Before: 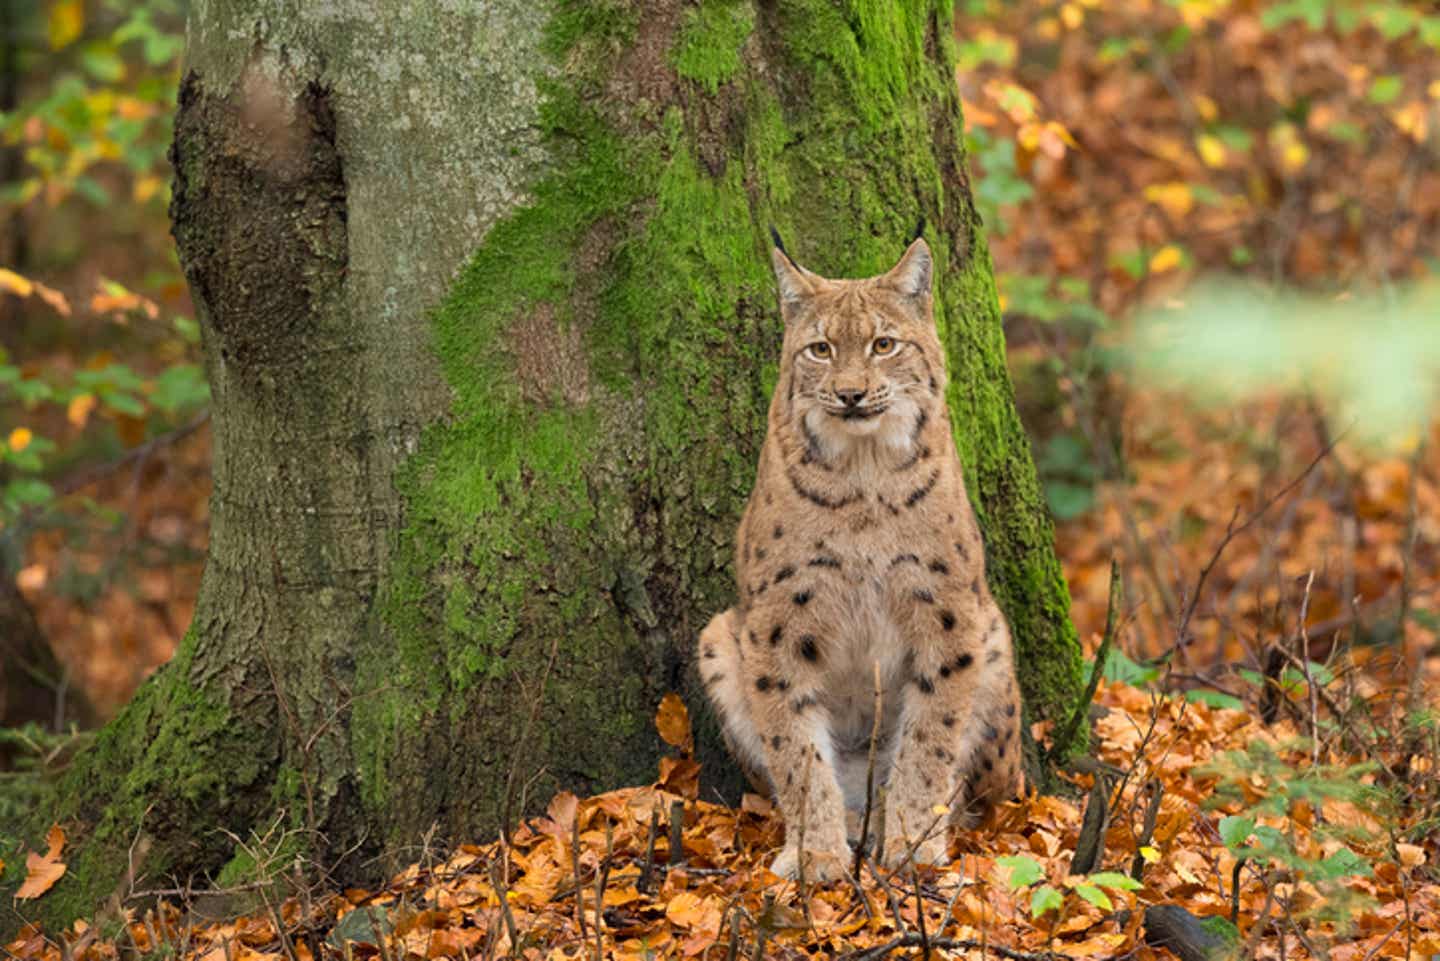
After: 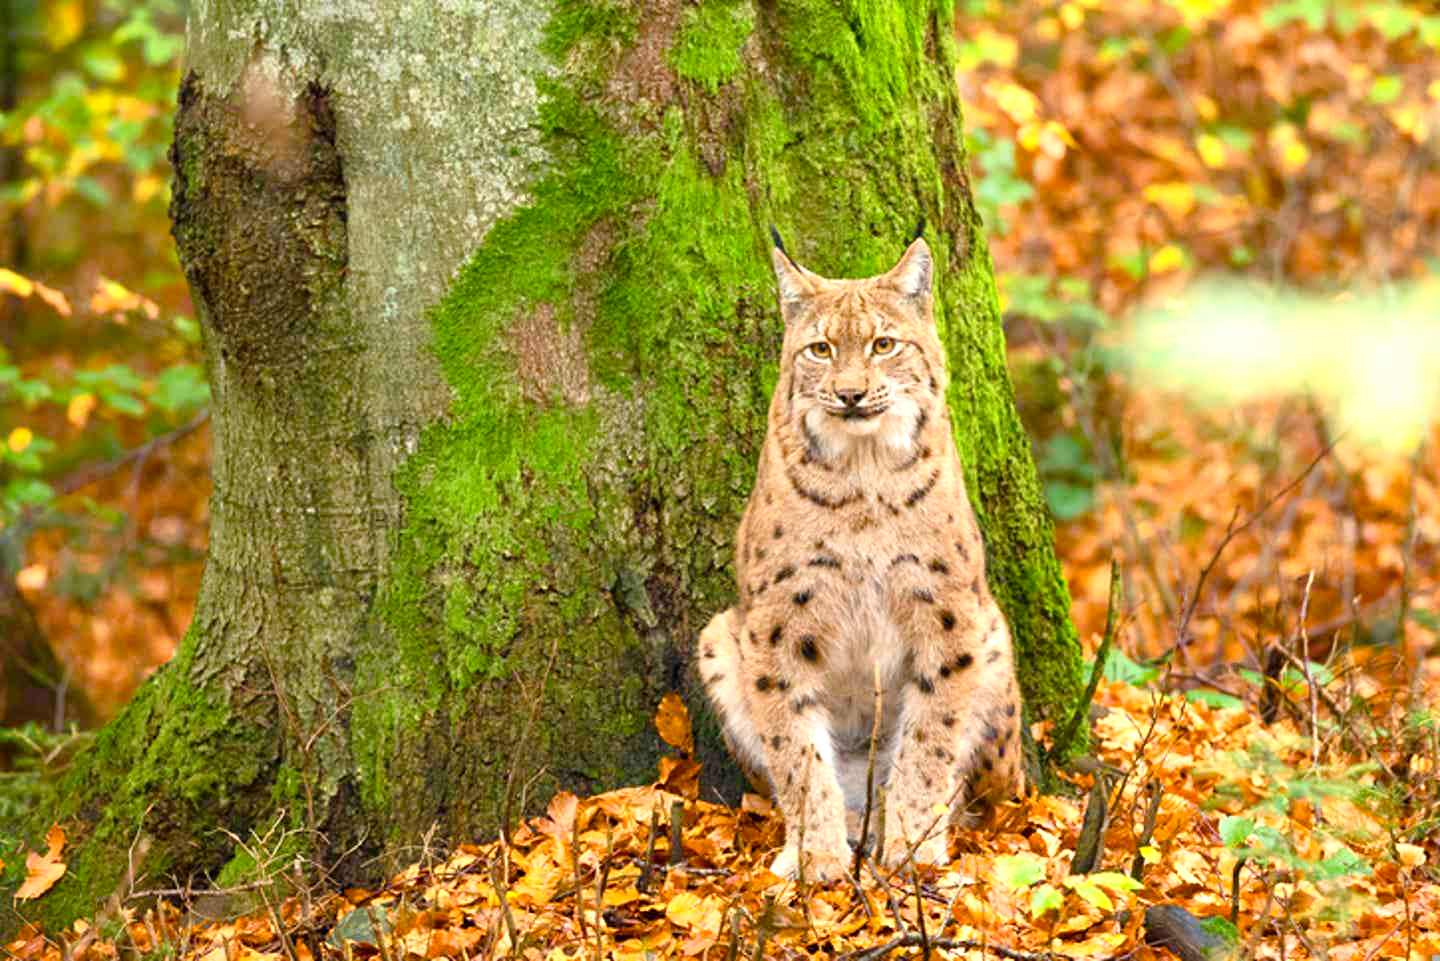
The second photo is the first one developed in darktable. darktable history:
color balance rgb: global offset › hue 171.38°, linear chroma grading › shadows 16.543%, perceptual saturation grading › global saturation 34.634%, perceptual saturation grading › highlights -29.987%, perceptual saturation grading › shadows 35.085%
tone curve: curves: ch0 [(0, 0) (0.003, 0.003) (0.011, 0.011) (0.025, 0.026) (0.044, 0.046) (0.069, 0.071) (0.1, 0.103) (0.136, 0.14) (0.177, 0.183) (0.224, 0.231) (0.277, 0.286) (0.335, 0.346) (0.399, 0.412) (0.468, 0.483) (0.543, 0.56) (0.623, 0.643) (0.709, 0.732) (0.801, 0.826) (0.898, 0.917) (1, 1)], color space Lab, independent channels, preserve colors none
exposure: black level correction 0, exposure 0.896 EV, compensate highlight preservation false
